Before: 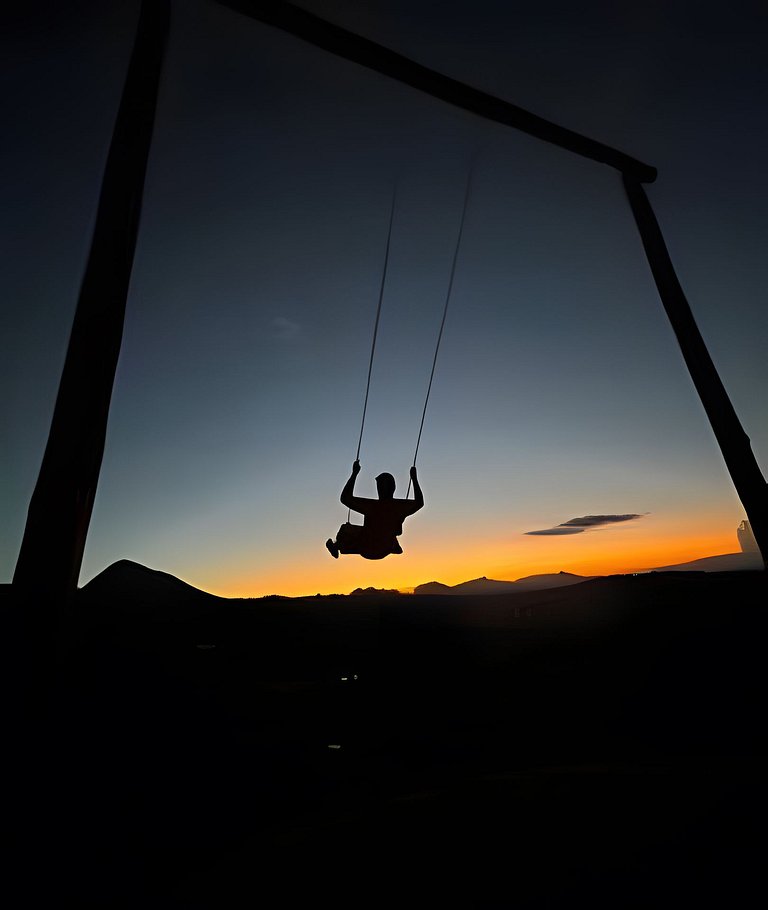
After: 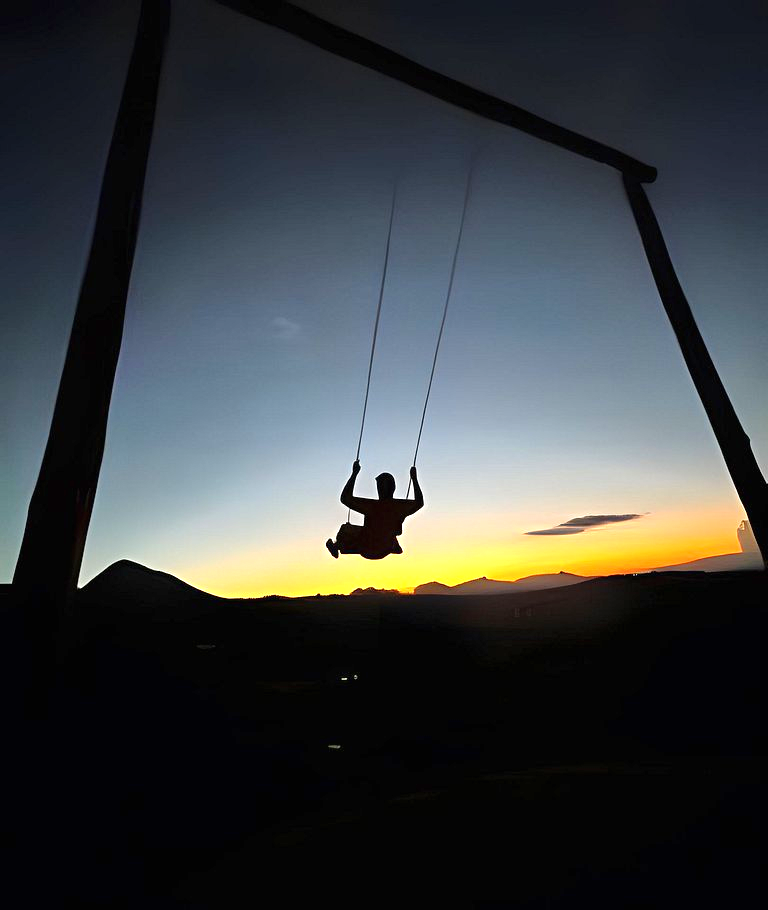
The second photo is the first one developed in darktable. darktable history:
exposure: black level correction 0, exposure 1.099 EV, compensate highlight preservation false
tone equalizer: -8 EV 0.013 EV, -7 EV -0.027 EV, -6 EV 0.013 EV, -5 EV 0.025 EV, -4 EV 0.304 EV, -3 EV 0.622 EV, -2 EV 0.567 EV, -1 EV 0.18 EV, +0 EV 0.018 EV
